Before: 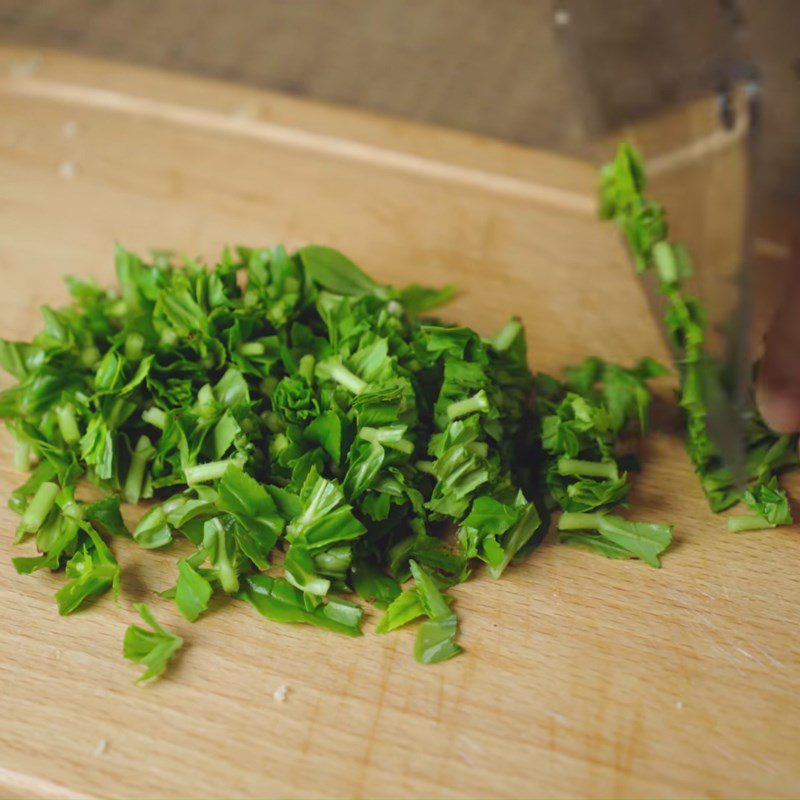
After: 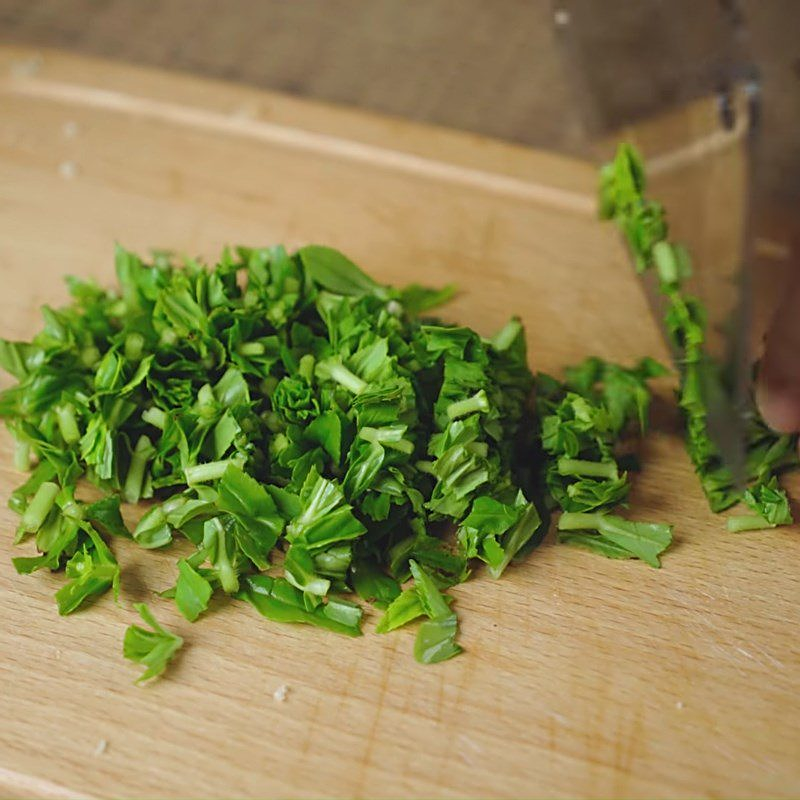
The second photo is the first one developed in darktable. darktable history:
sharpen: on, module defaults
exposure: exposure -0.05 EV, compensate highlight preservation false
